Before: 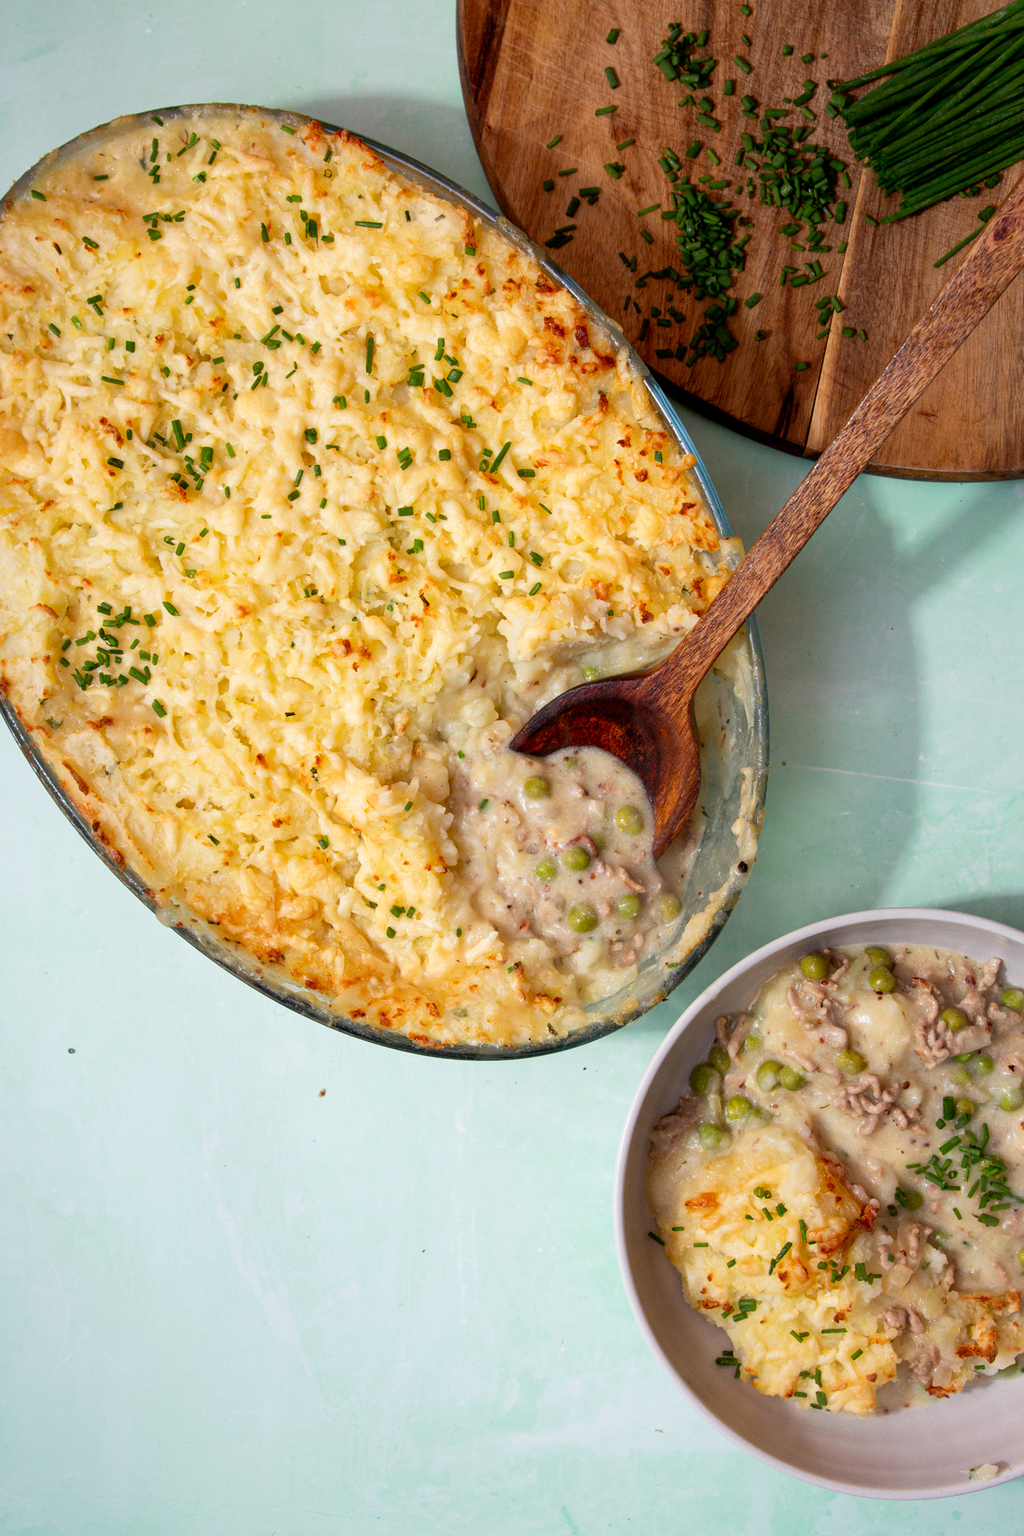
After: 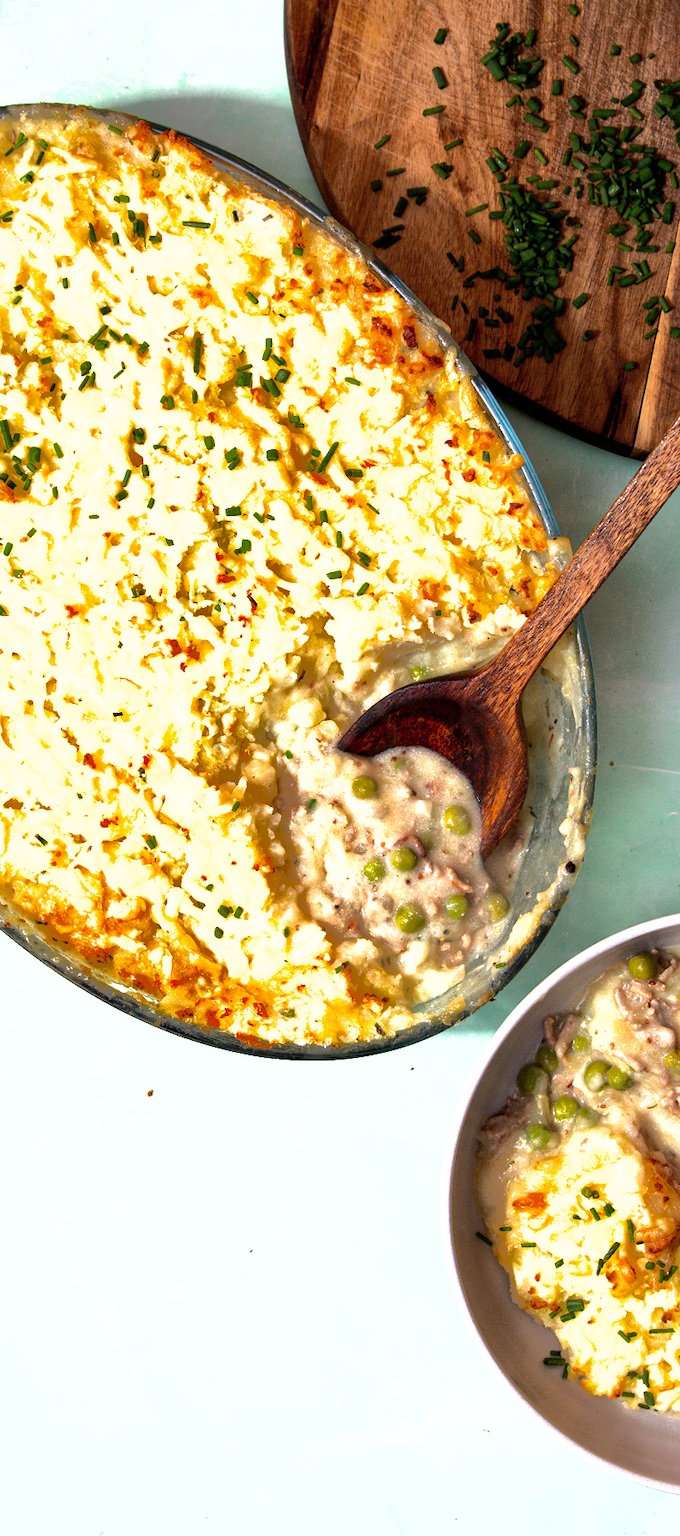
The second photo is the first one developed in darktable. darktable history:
crop: left 16.899%, right 16.556%
tone equalizer: -8 EV -1.08 EV, -7 EV -1.01 EV, -6 EV -0.867 EV, -5 EV -0.578 EV, -3 EV 0.578 EV, -2 EV 0.867 EV, -1 EV 1.01 EV, +0 EV 1.08 EV, edges refinement/feathering 500, mask exposure compensation -1.57 EV, preserve details no
shadows and highlights: shadows 40, highlights -60
